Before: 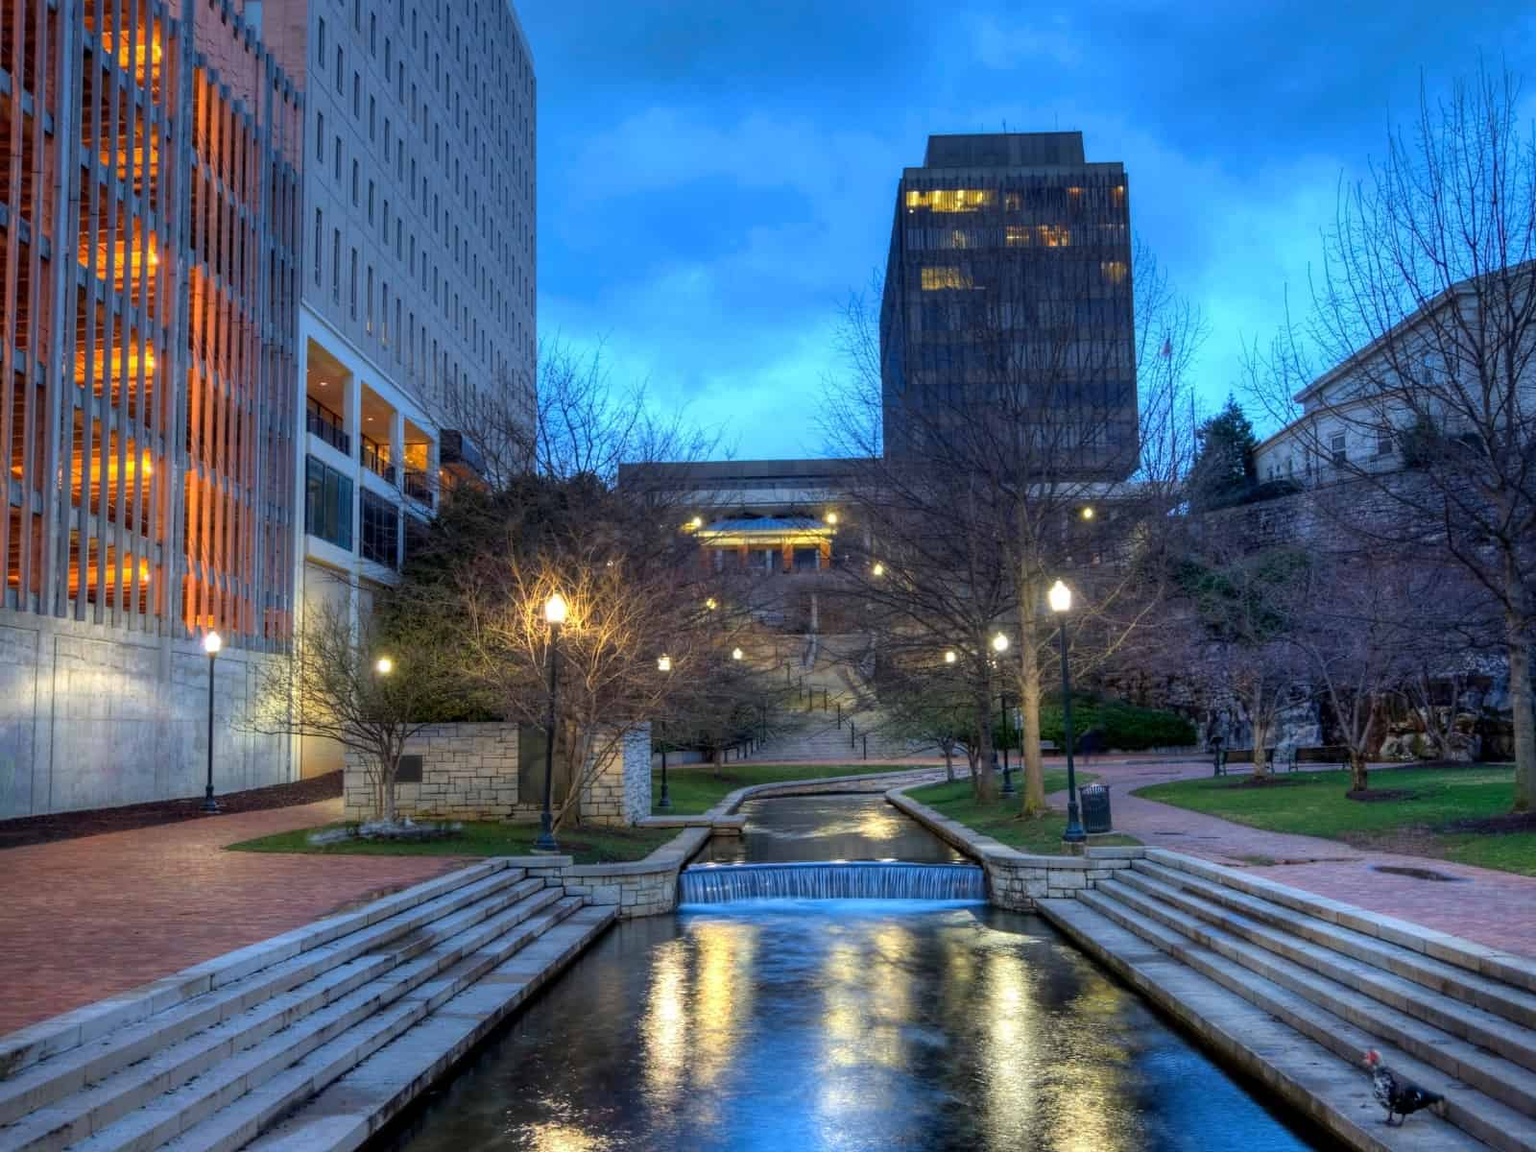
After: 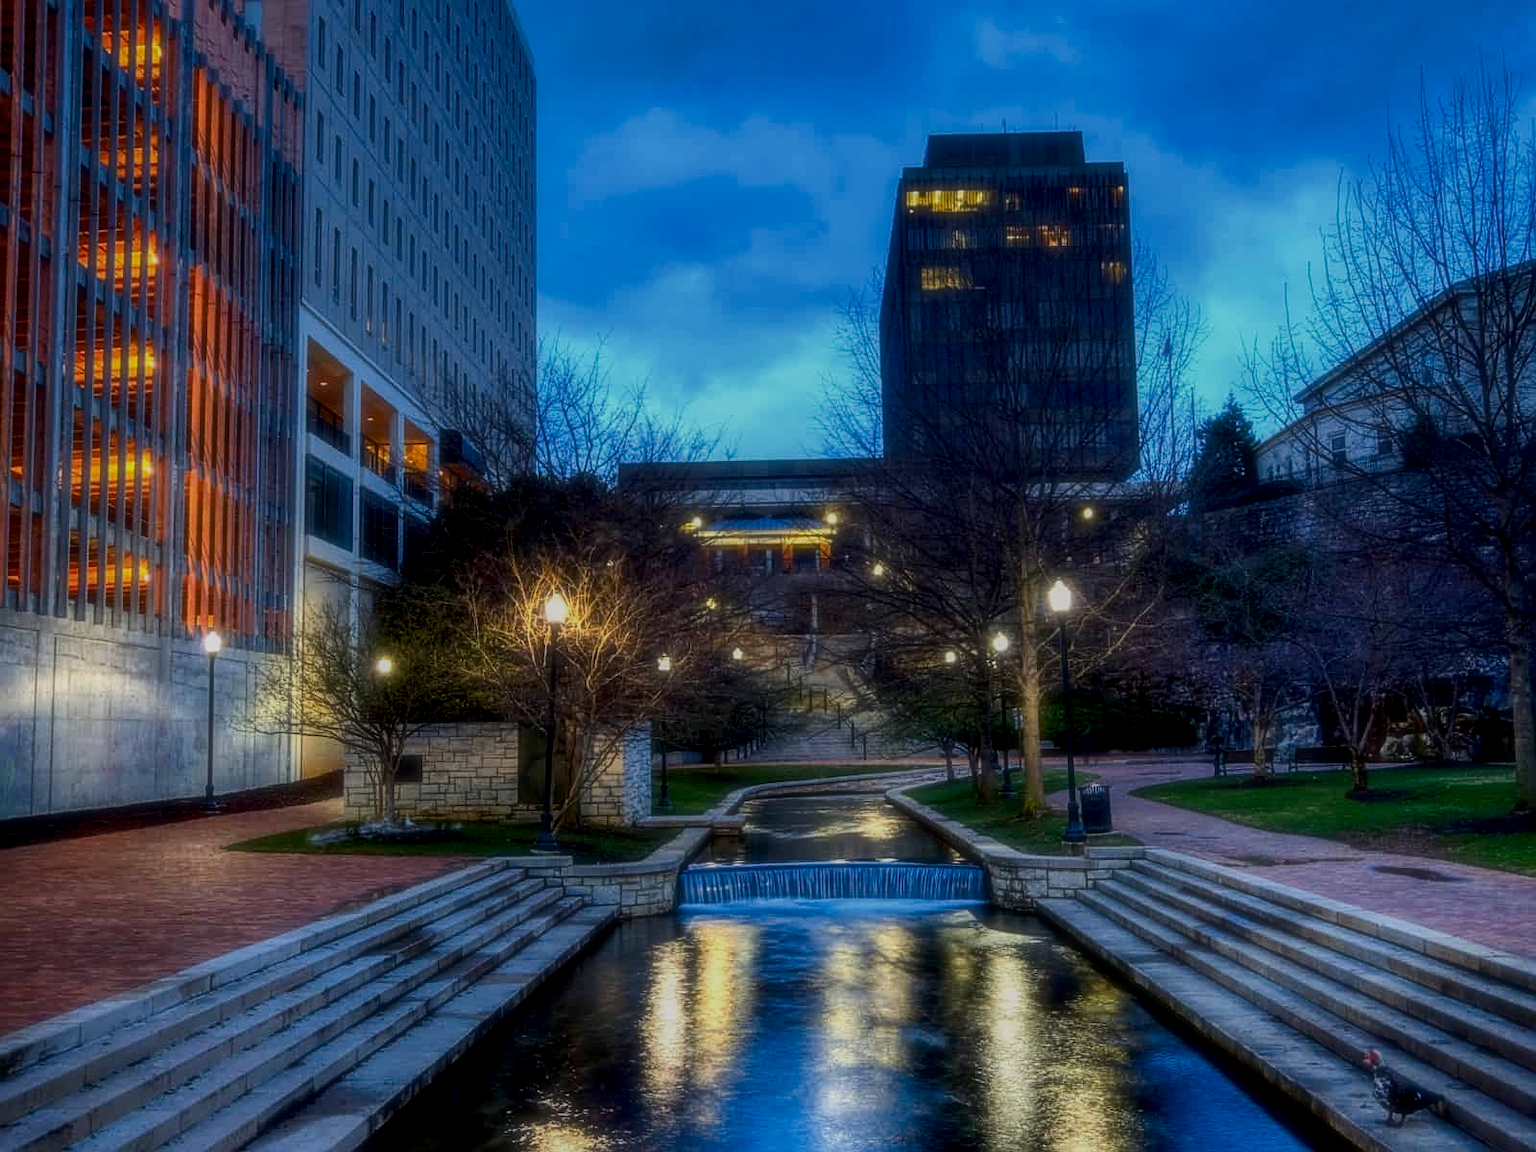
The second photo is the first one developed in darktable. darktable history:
sharpen: on, module defaults
filmic rgb: black relative exposure -7.65 EV, white relative exposure 4.56 EV, hardness 3.61
contrast brightness saturation: contrast 0.13, brightness -0.24, saturation 0.14
soften: size 19.52%, mix 20.32%
local contrast: on, module defaults
